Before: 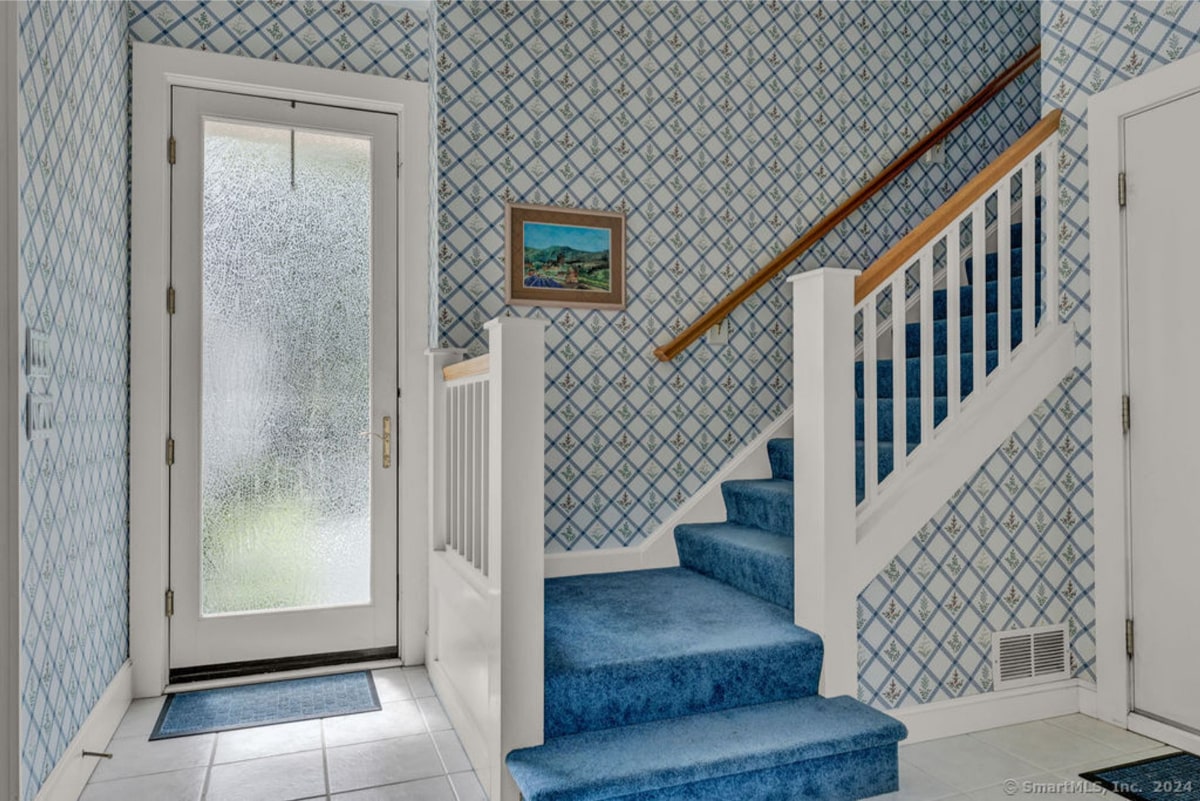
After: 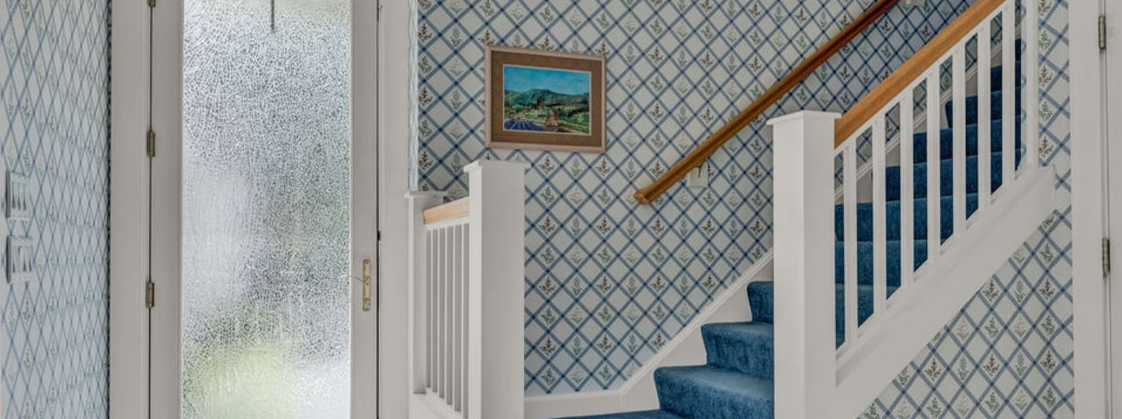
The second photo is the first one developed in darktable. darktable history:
crop: left 1.745%, top 19.609%, right 4.723%, bottom 28.005%
